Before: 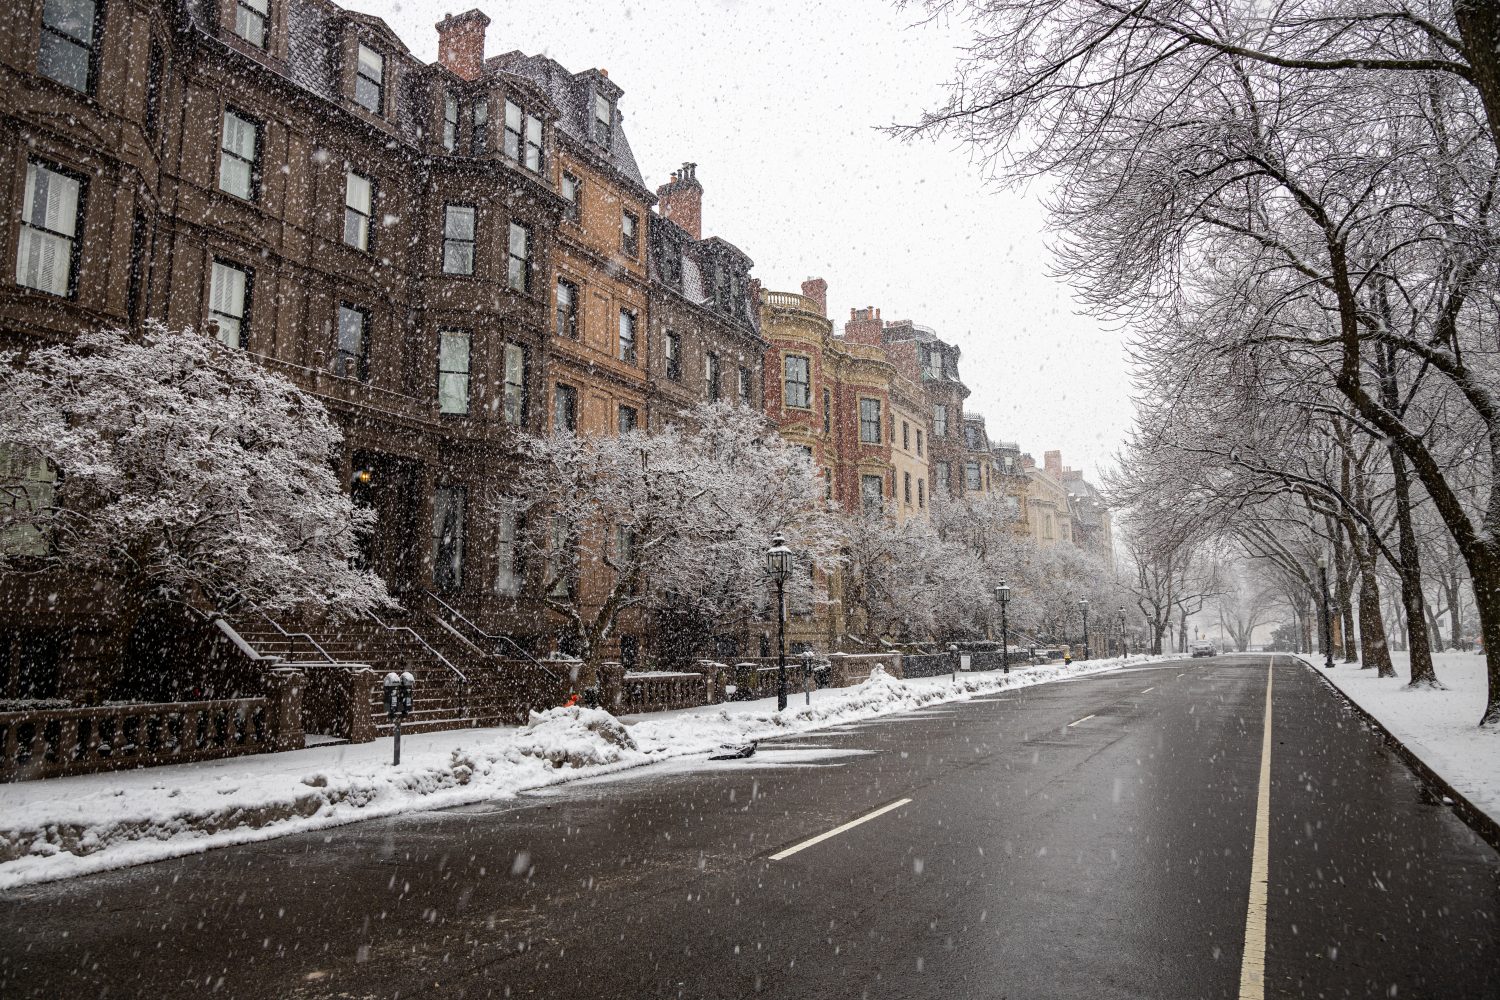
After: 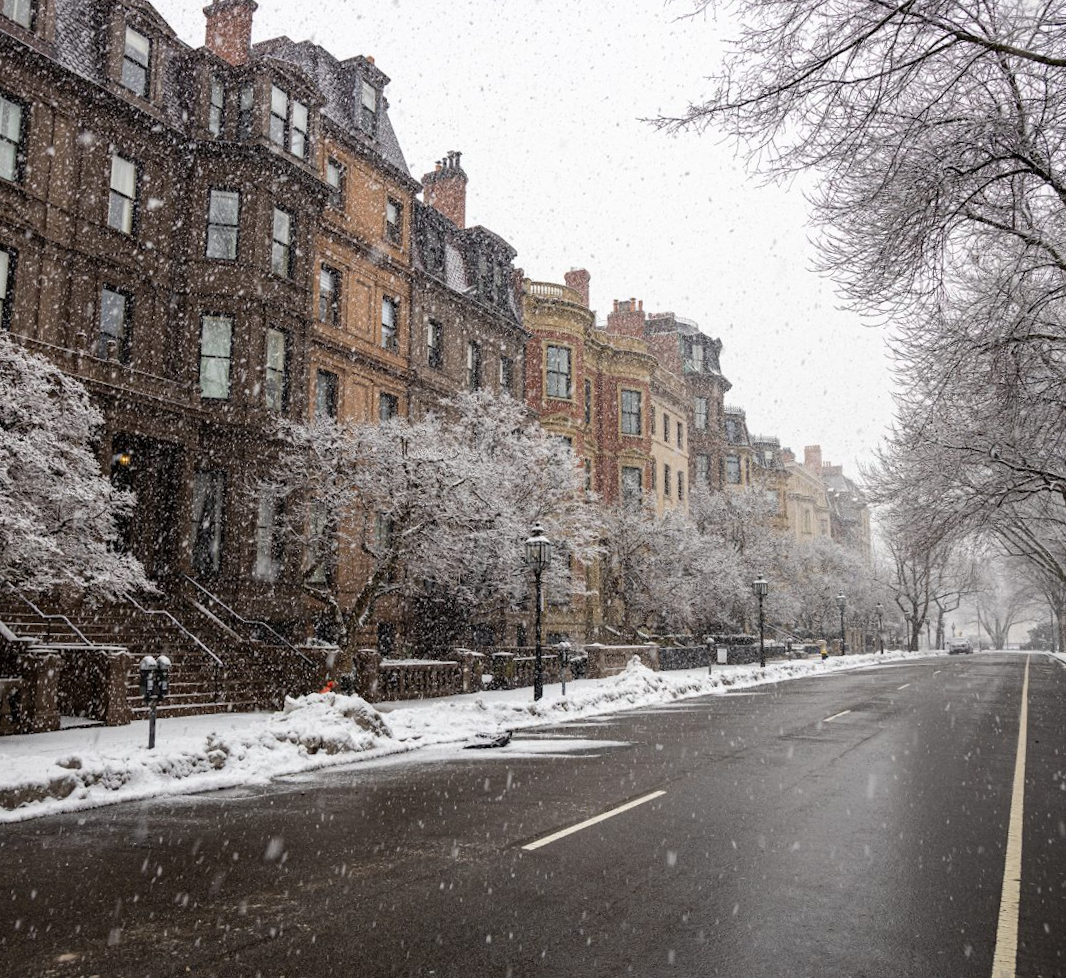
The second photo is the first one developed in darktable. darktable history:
crop and rotate: angle -3.27°, left 14.277%, top 0.028%, right 10.766%, bottom 0.028%
rotate and perspective: rotation -2.29°, automatic cropping off
